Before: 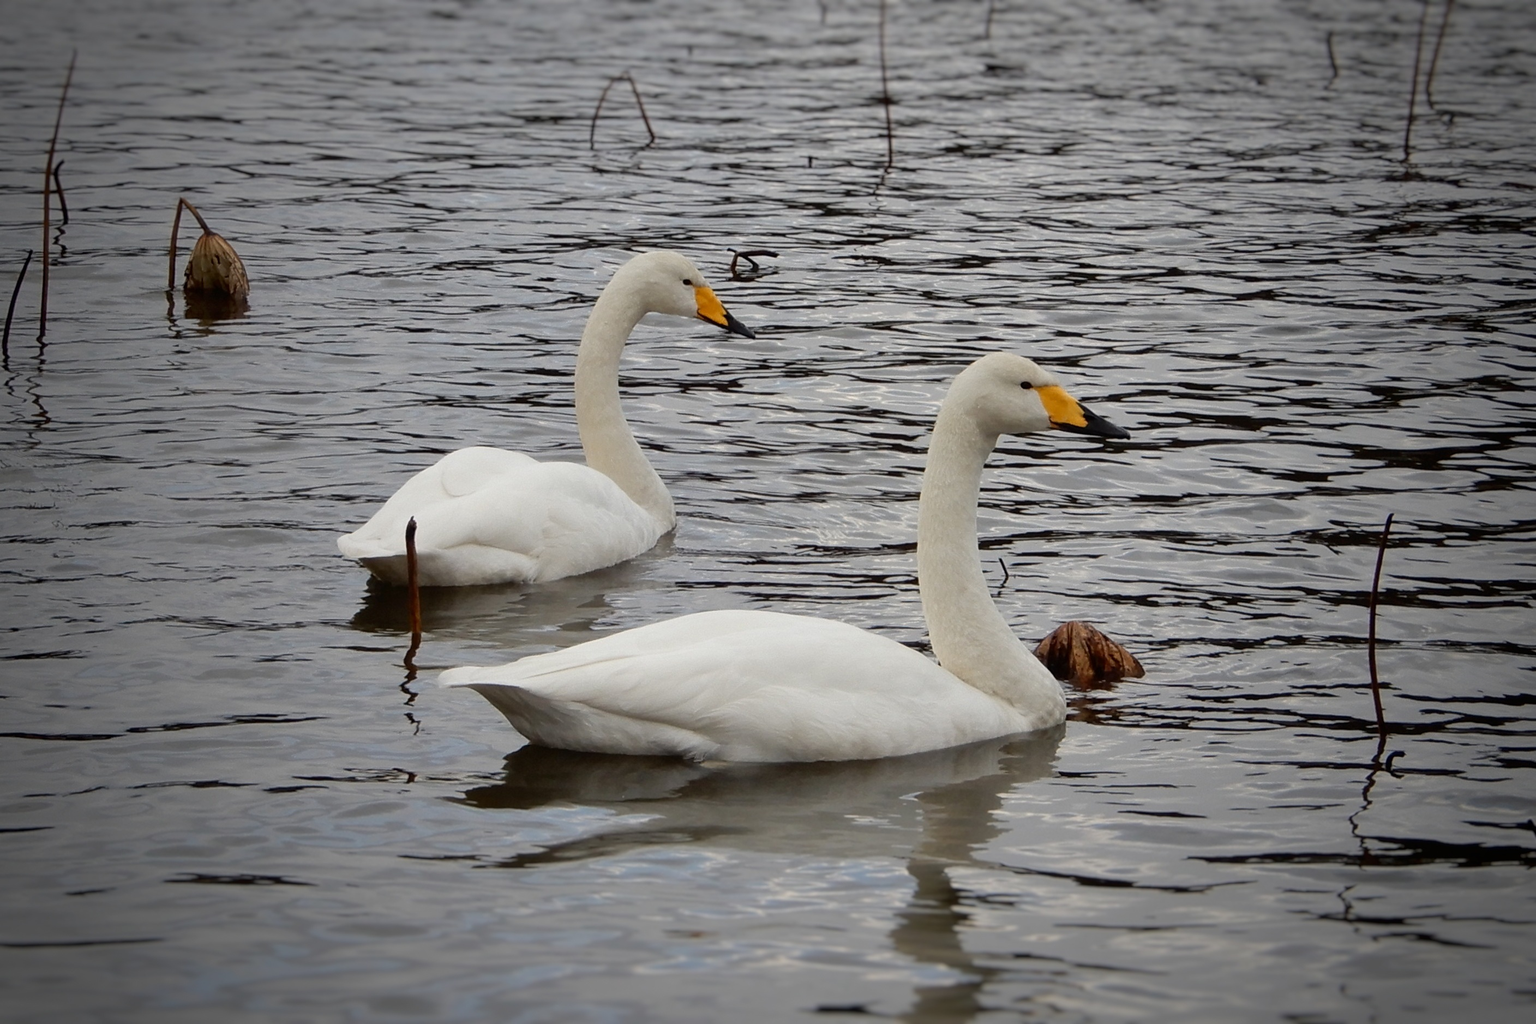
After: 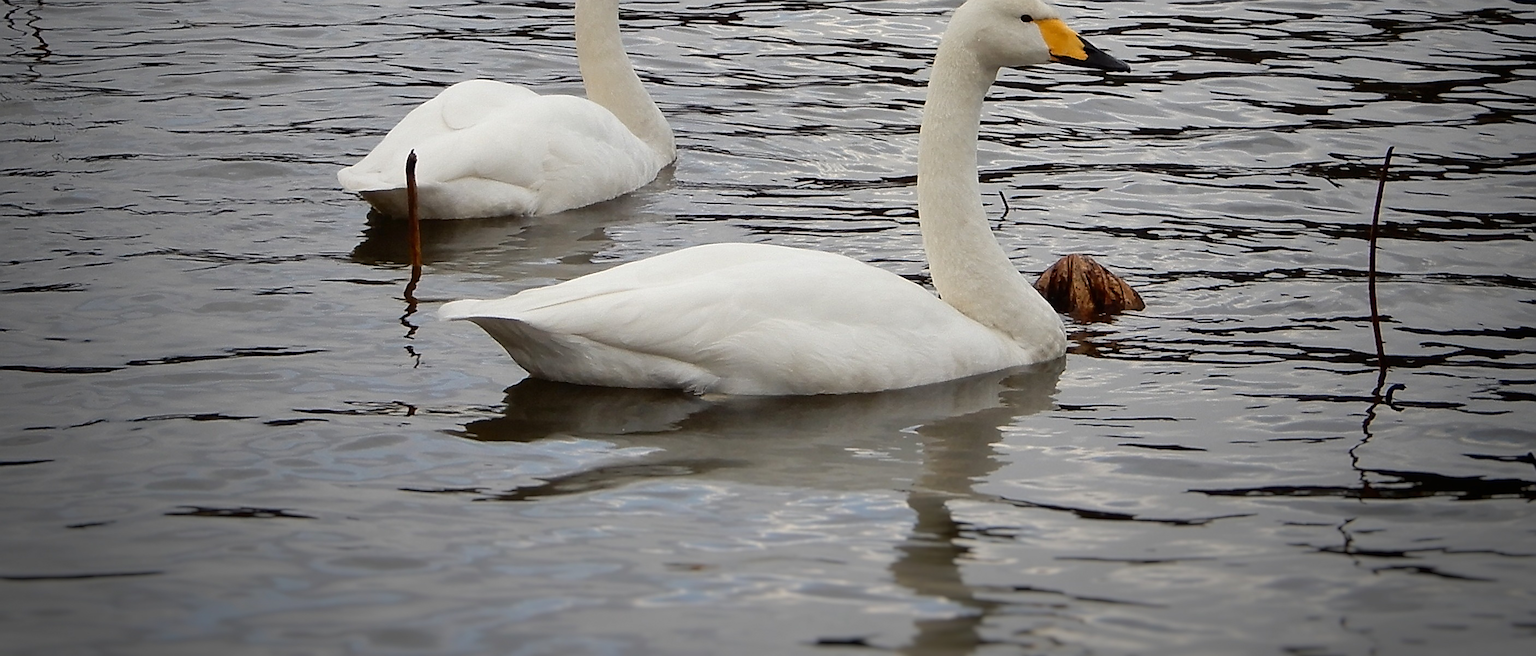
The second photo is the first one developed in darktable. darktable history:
crop and rotate: top 35.858%
sharpen: radius 1.384, amount 1.266, threshold 0.82
exposure: exposure 0.127 EV, compensate highlight preservation false
